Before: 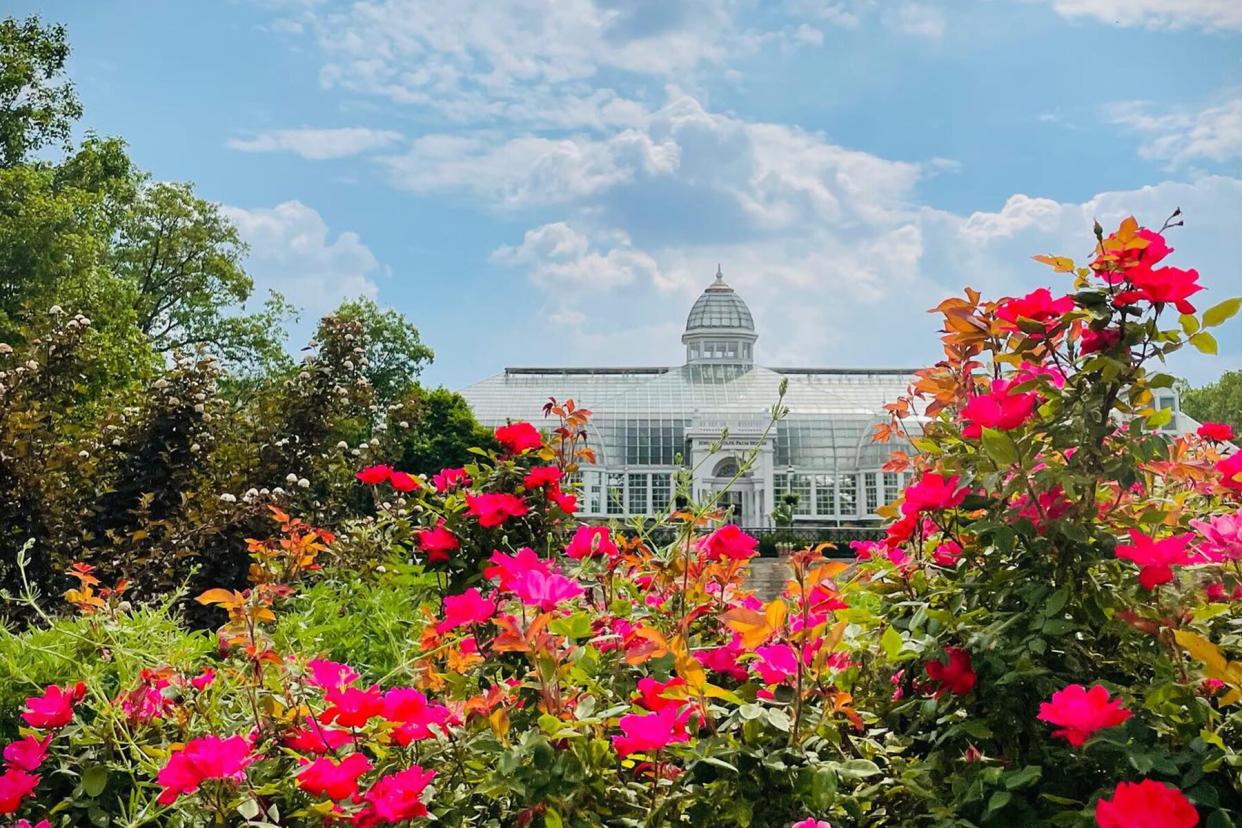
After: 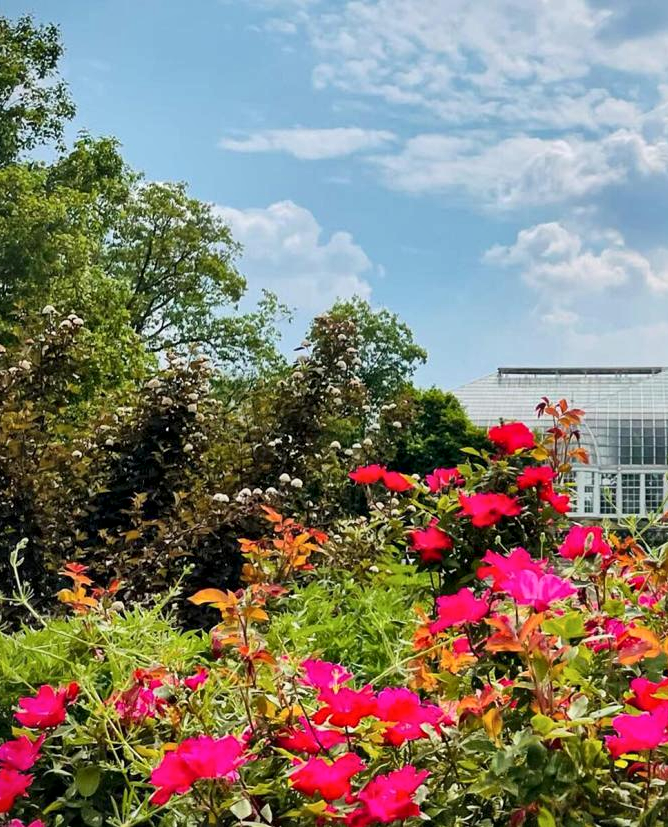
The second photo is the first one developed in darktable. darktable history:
local contrast: mode bilateral grid, contrast 20, coarseness 50, detail 148%, midtone range 0.2
crop: left 0.587%, right 45.588%, bottom 0.086%
